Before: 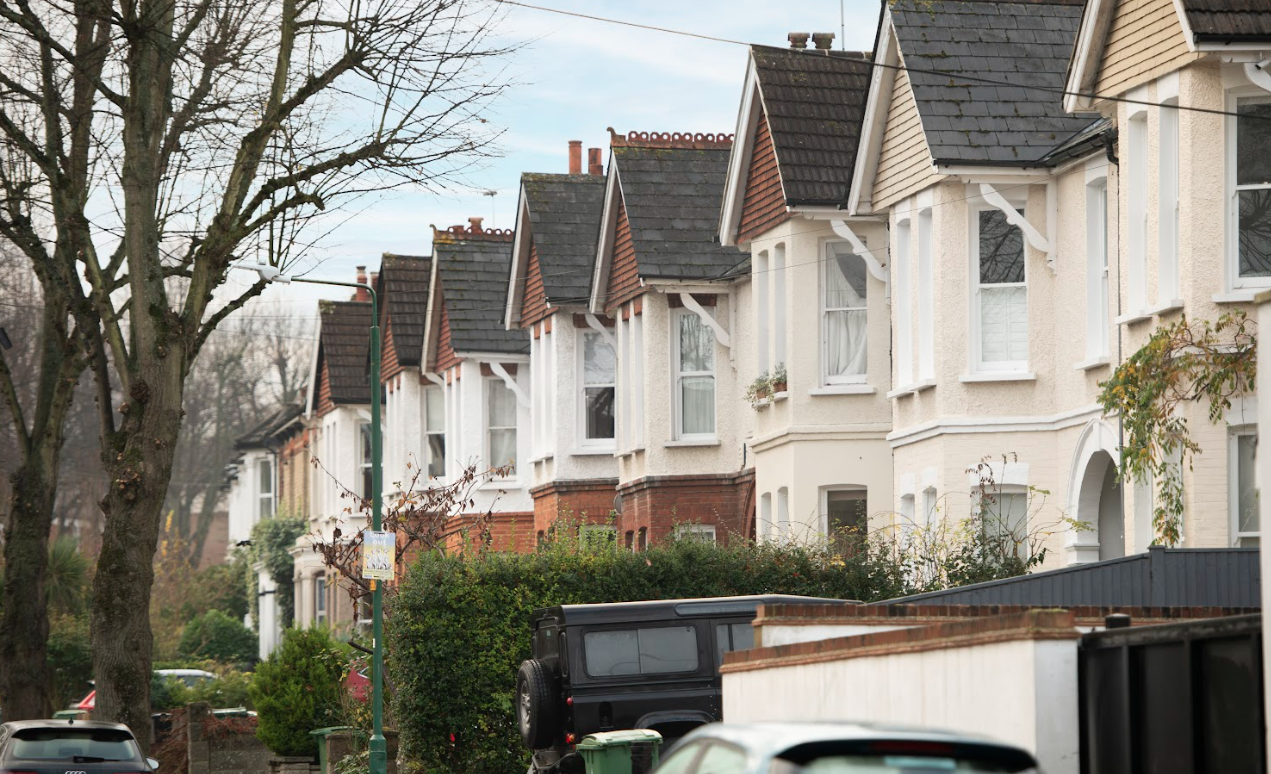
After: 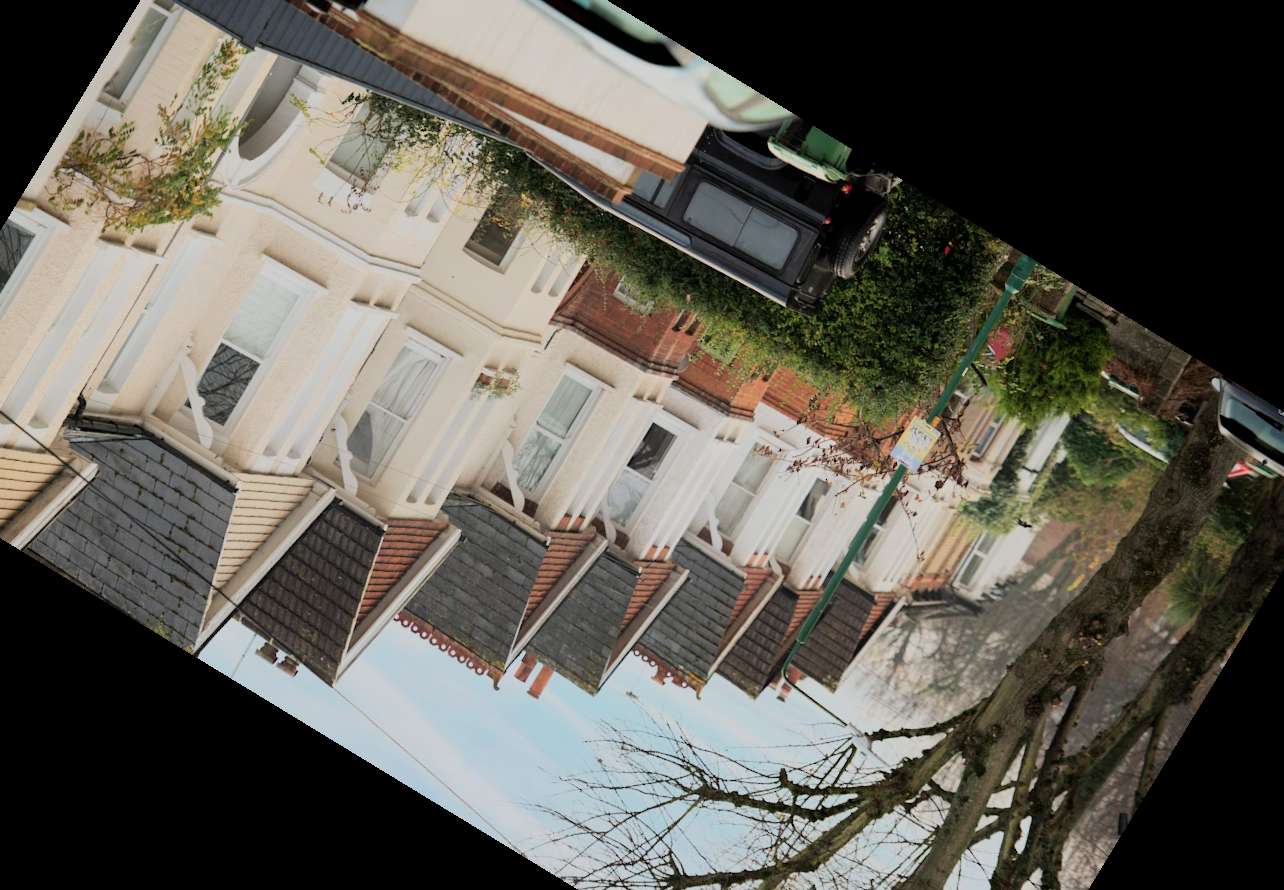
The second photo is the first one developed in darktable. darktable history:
crop and rotate: angle 148.68°, left 9.111%, top 15.603%, right 4.588%, bottom 17.041%
exposure: black level correction 0.001, compensate highlight preservation false
filmic rgb: black relative exposure -7.65 EV, white relative exposure 4.56 EV, hardness 3.61, color science v6 (2022)
velvia: on, module defaults
